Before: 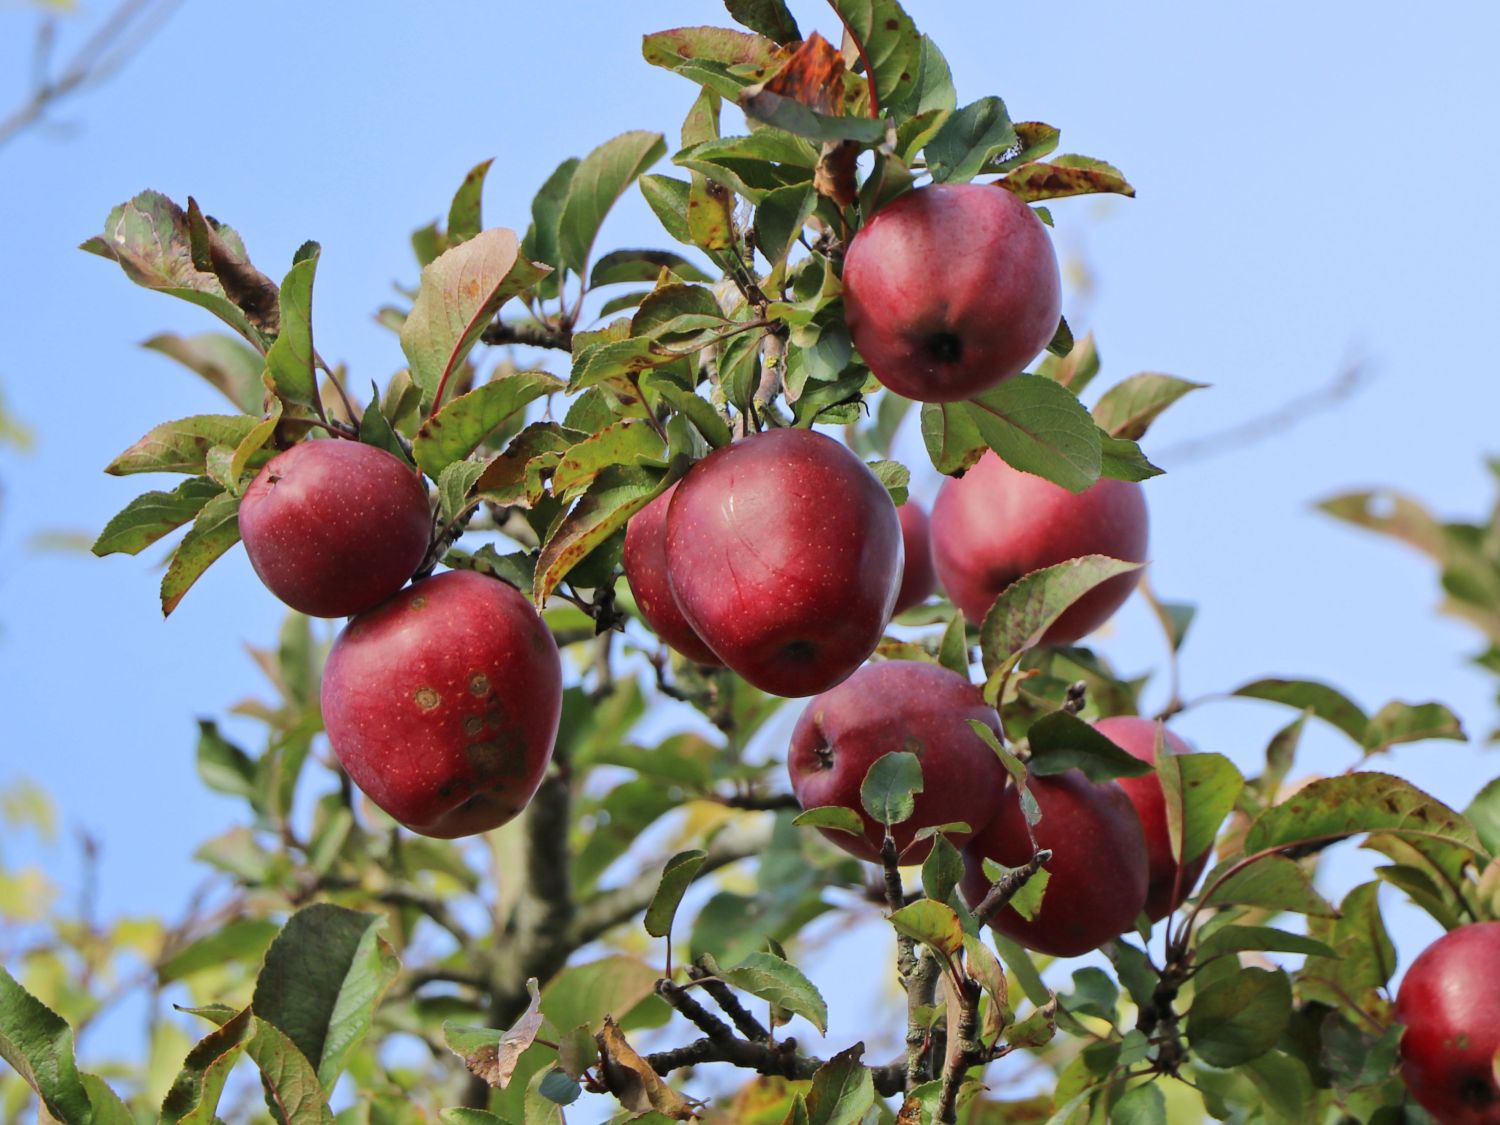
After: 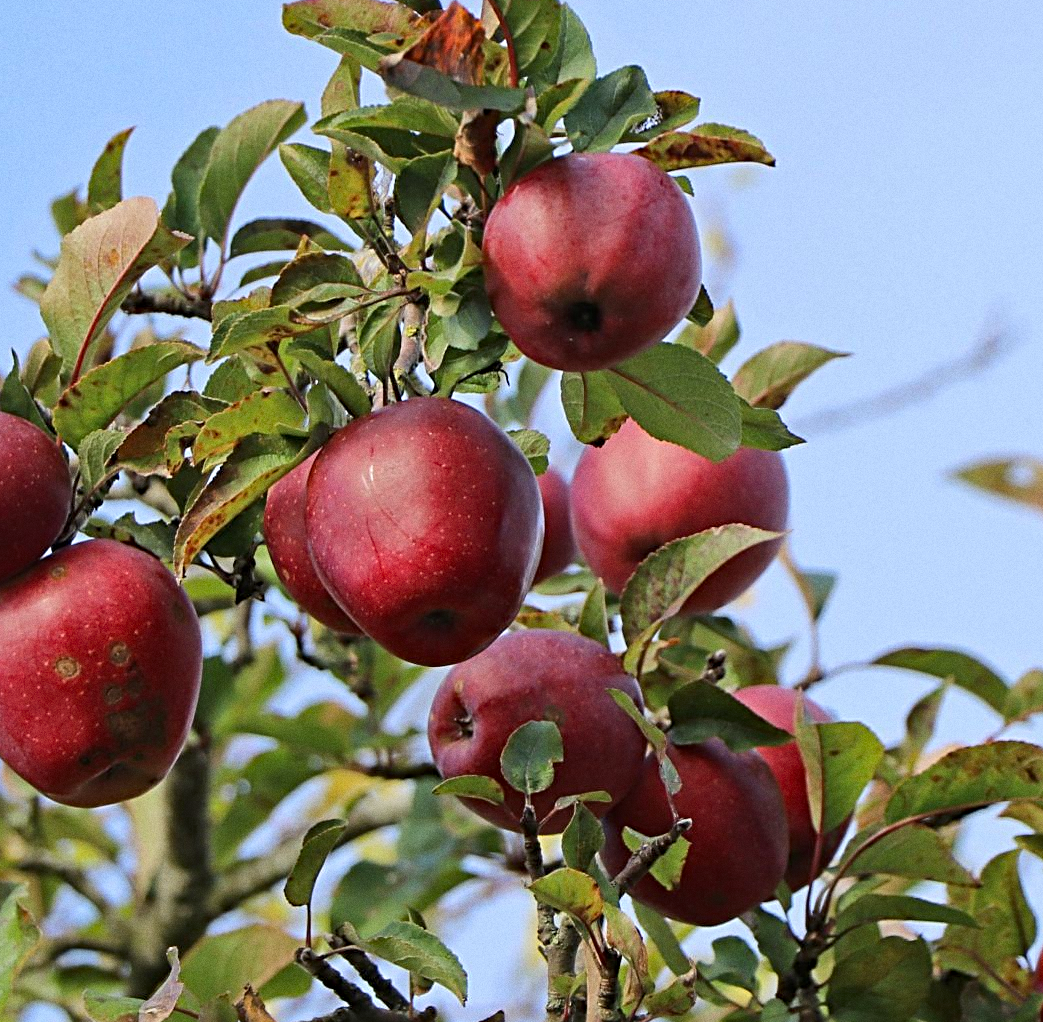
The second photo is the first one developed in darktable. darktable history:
crop and rotate: left 24.034%, top 2.838%, right 6.406%, bottom 6.299%
haze removal: compatibility mode true, adaptive false
grain: coarseness 0.09 ISO
sharpen: radius 3.119
